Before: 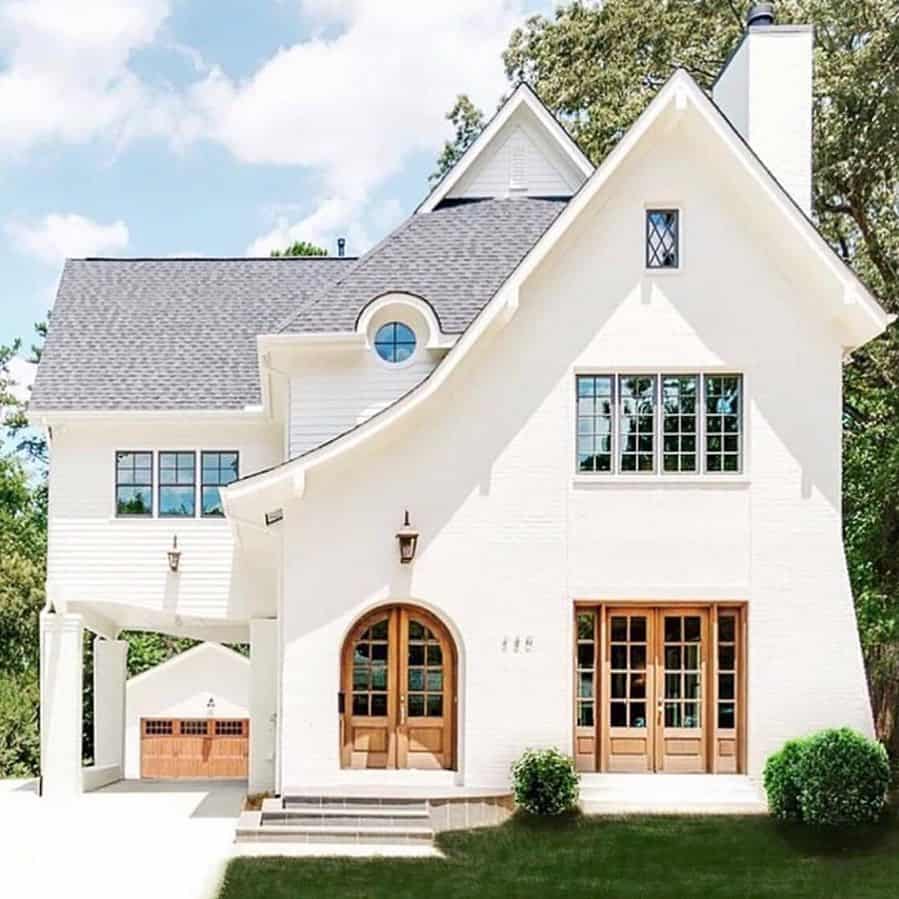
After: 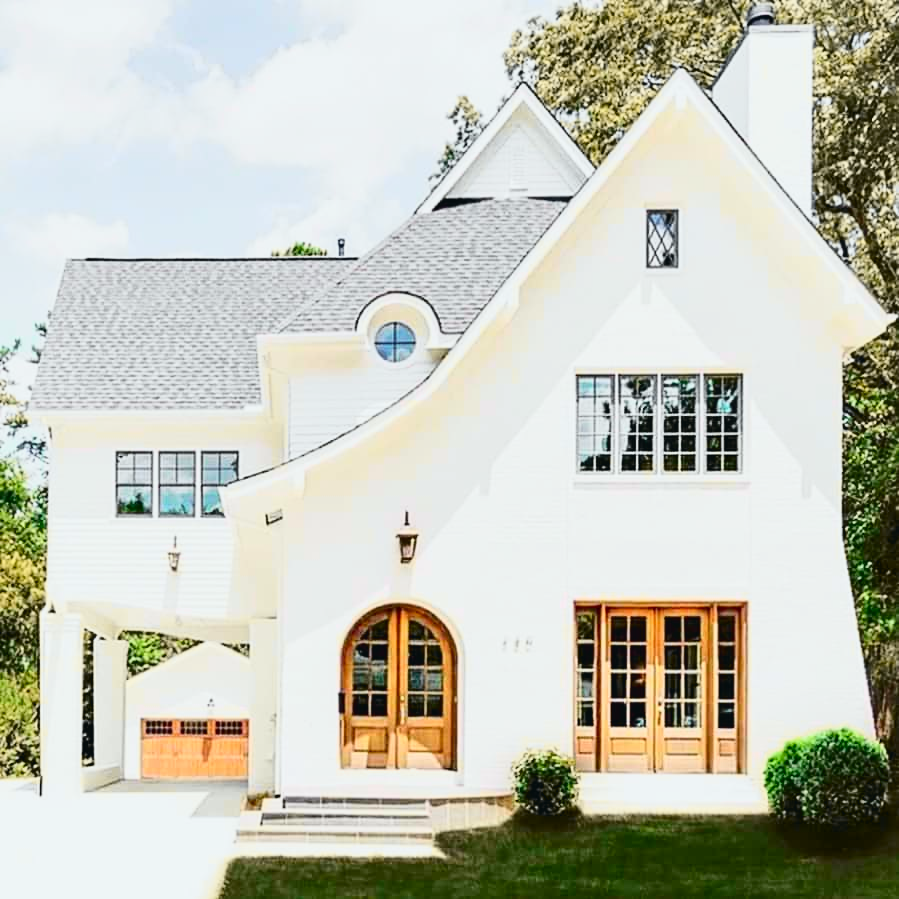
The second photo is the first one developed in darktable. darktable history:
tone curve: curves: ch0 [(0, 0.026) (0.058, 0.049) (0.246, 0.214) (0.437, 0.498) (0.55, 0.644) (0.657, 0.767) (0.822, 0.9) (1, 0.961)]; ch1 [(0, 0) (0.346, 0.307) (0.408, 0.369) (0.453, 0.457) (0.476, 0.489) (0.502, 0.493) (0.521, 0.515) (0.537, 0.531) (0.612, 0.641) (0.676, 0.728) (1, 1)]; ch2 [(0, 0) (0.346, 0.34) (0.434, 0.46) (0.485, 0.494) (0.5, 0.494) (0.511, 0.504) (0.537, 0.551) (0.579, 0.599) (0.625, 0.686) (1, 1)], color space Lab, independent channels, preserve colors none
